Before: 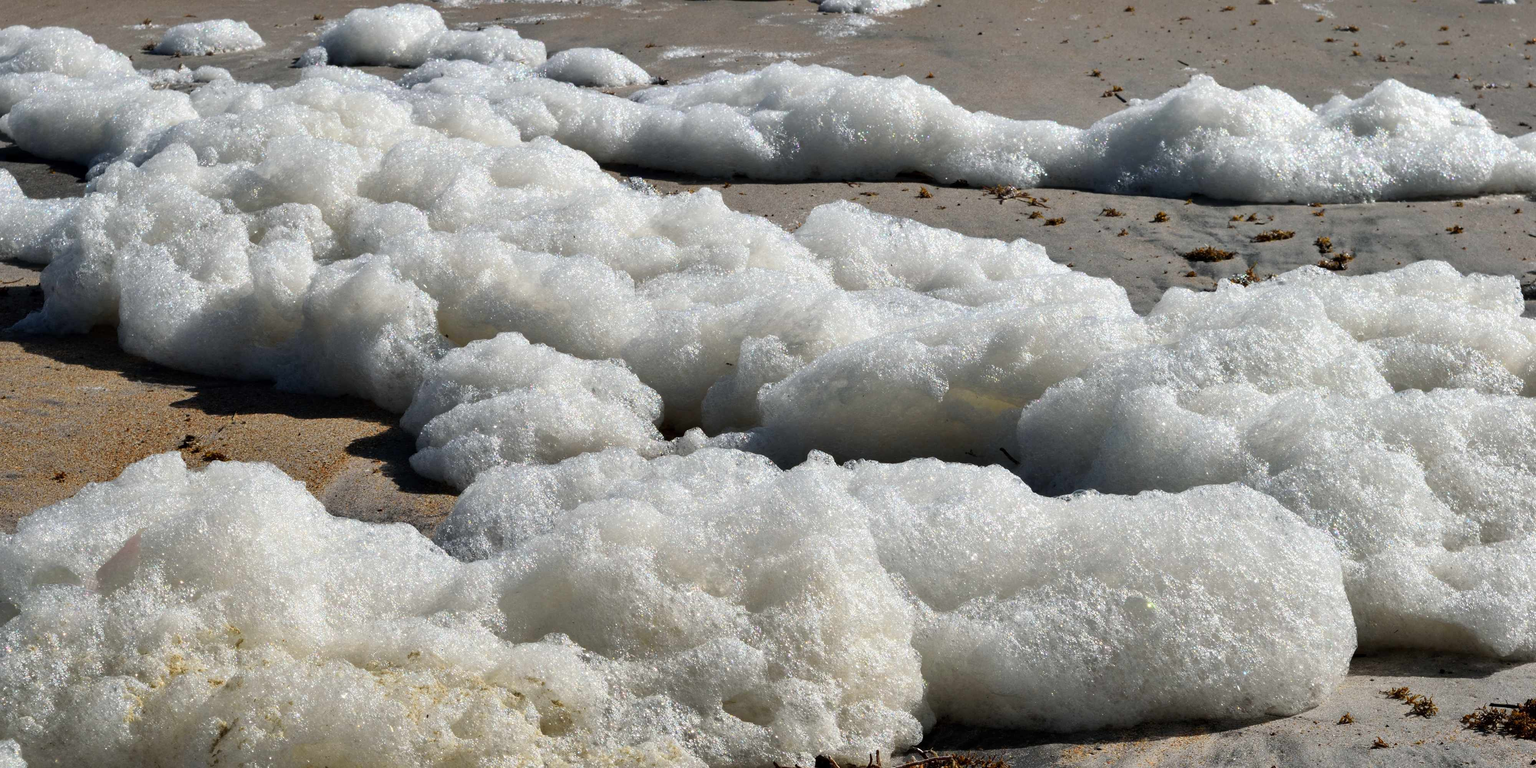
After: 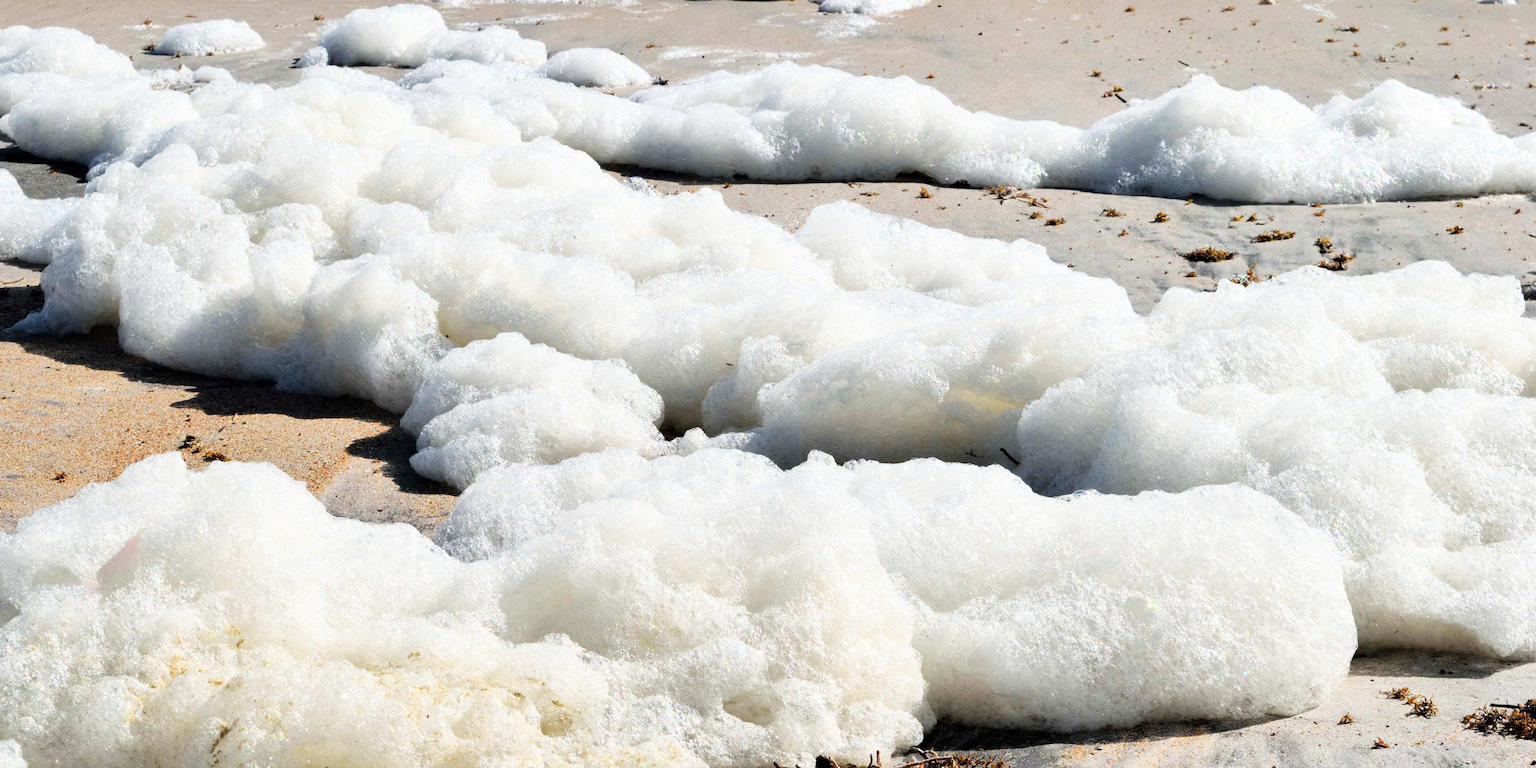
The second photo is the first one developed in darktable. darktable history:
exposure: black level correction 0, exposure 1.908 EV, compensate exposure bias true, compensate highlight preservation false
filmic rgb: black relative exposure -7.65 EV, white relative exposure 4.56 EV, threshold 3.04 EV, structure ↔ texture 99.14%, hardness 3.61, enable highlight reconstruction true
